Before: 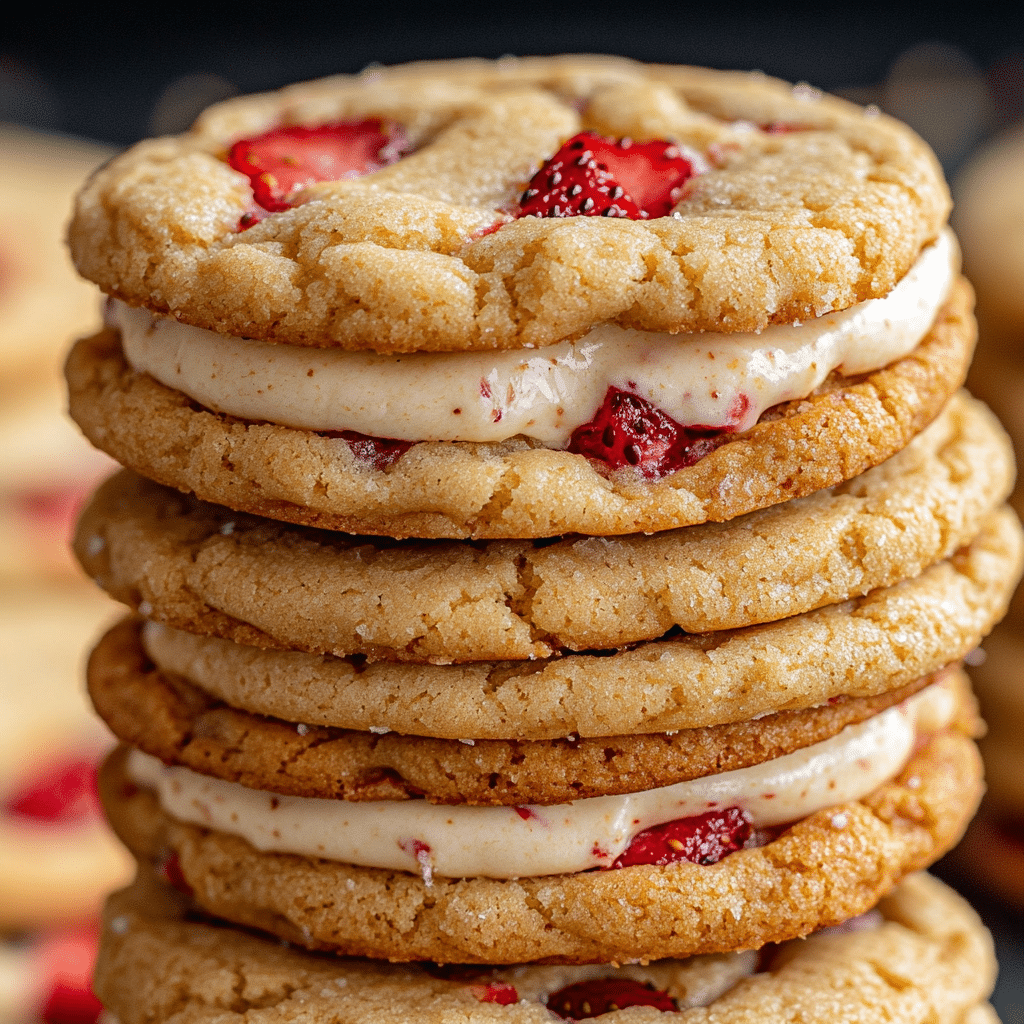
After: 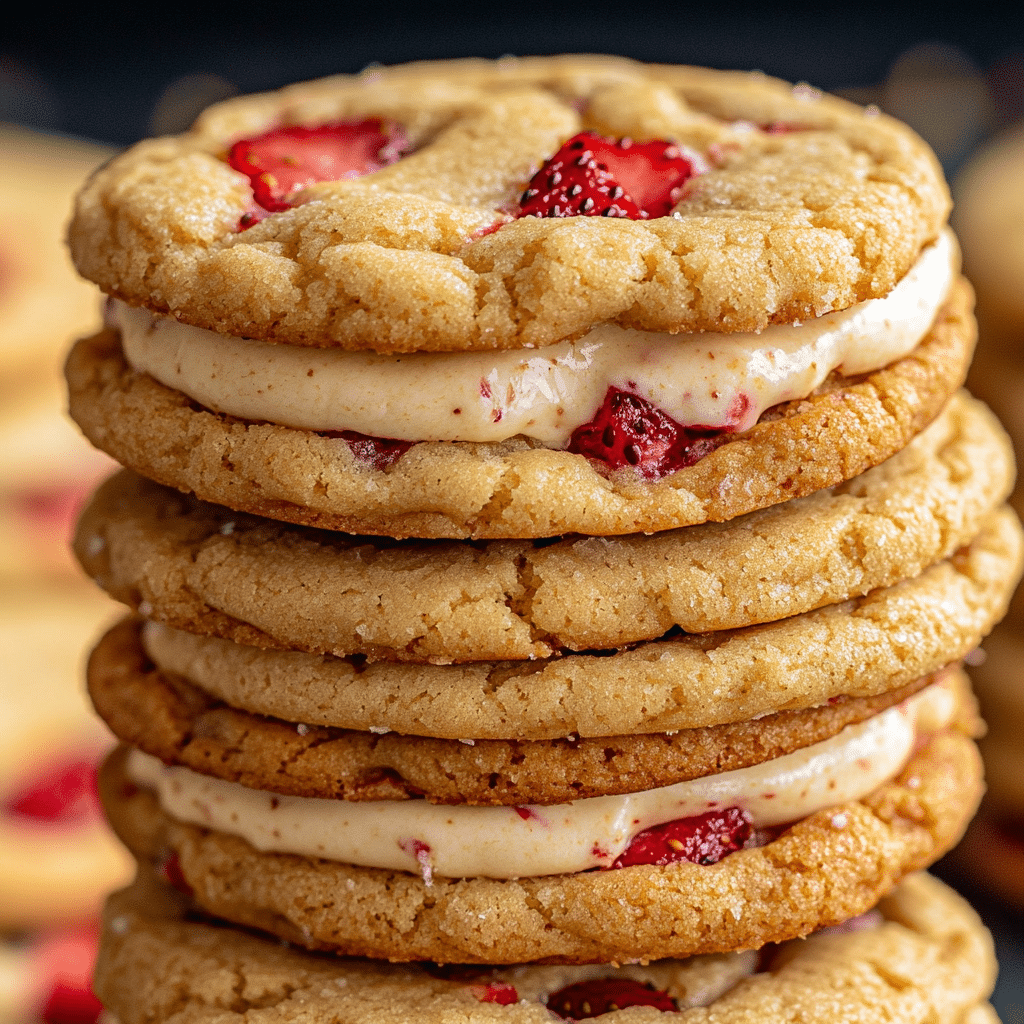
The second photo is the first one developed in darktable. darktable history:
velvia: strength 44.72%
